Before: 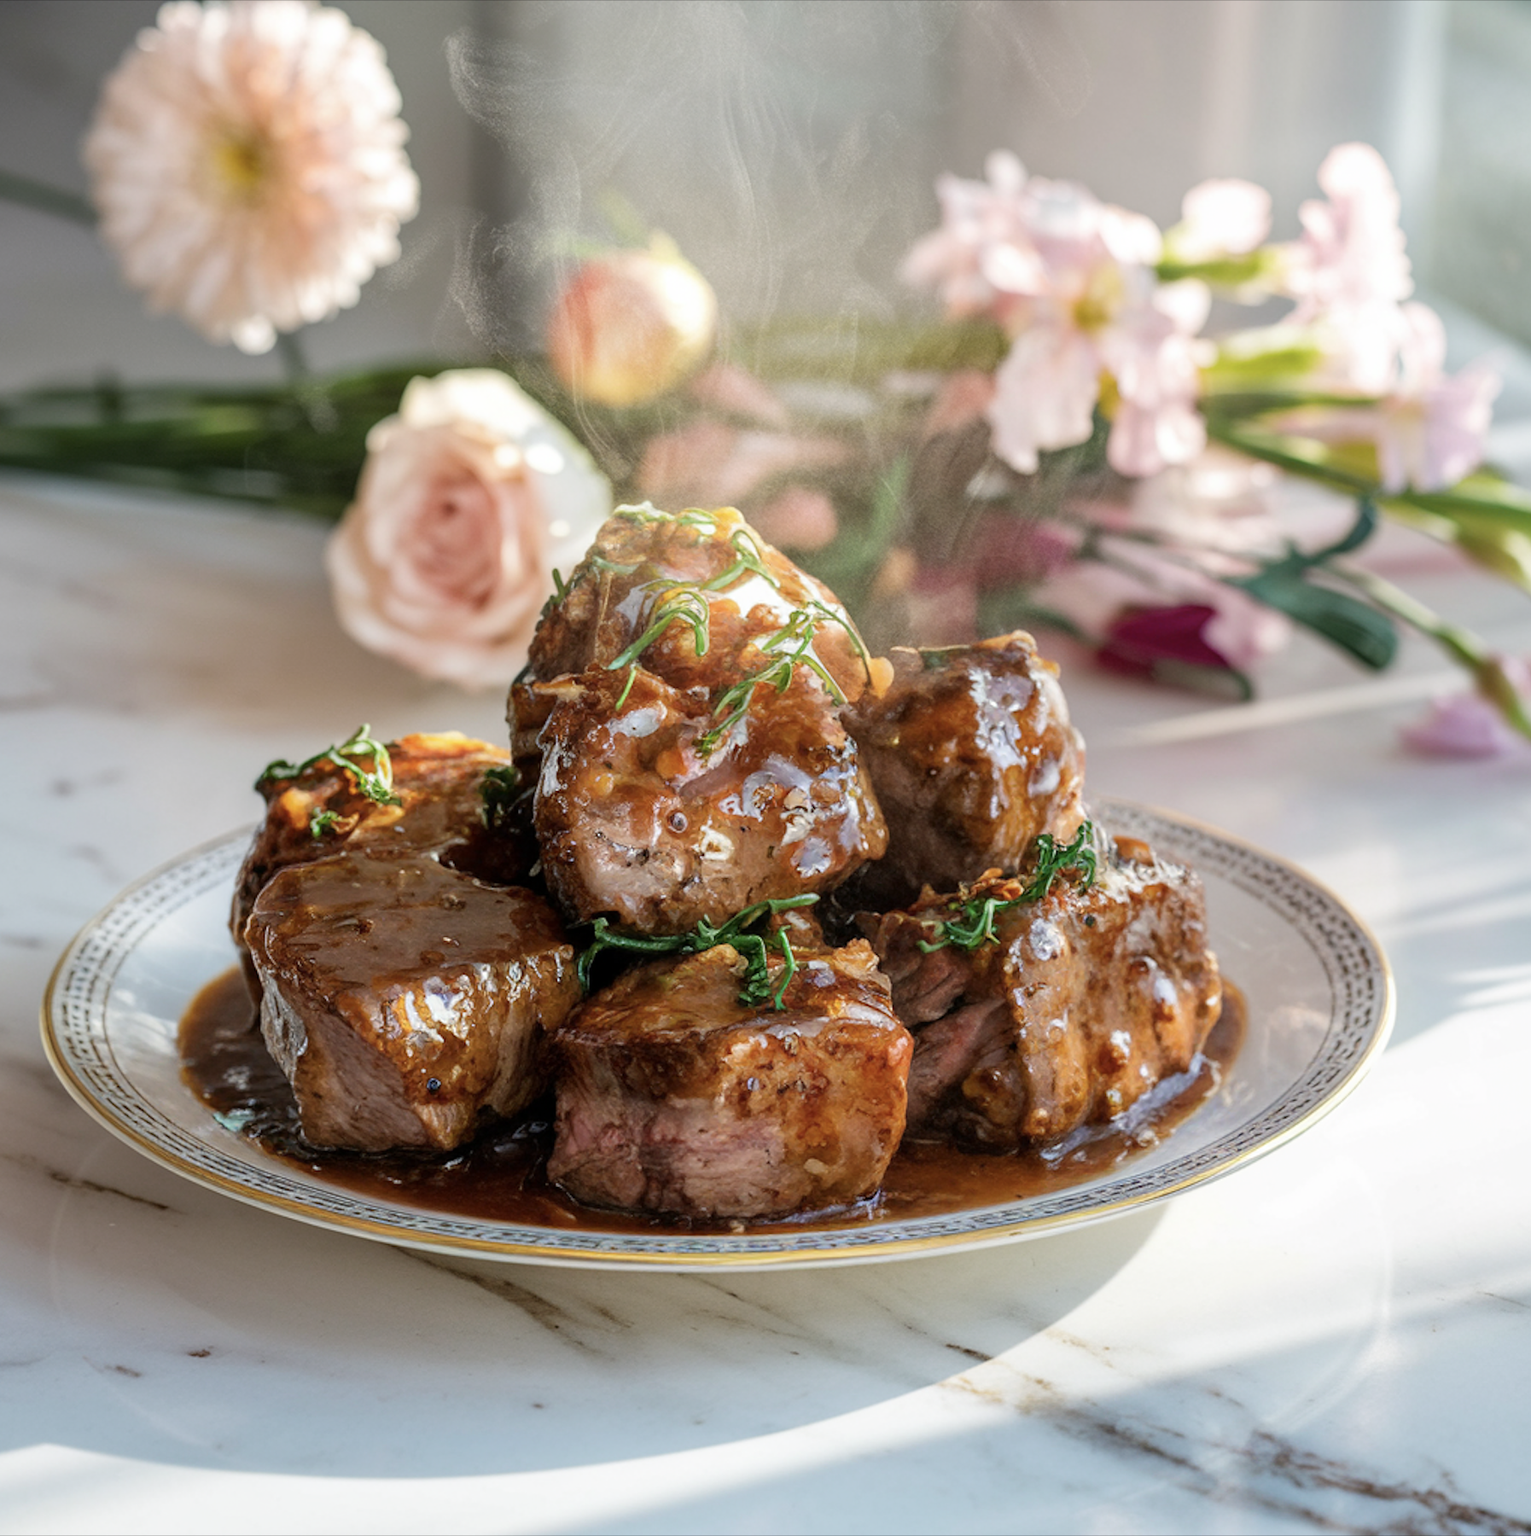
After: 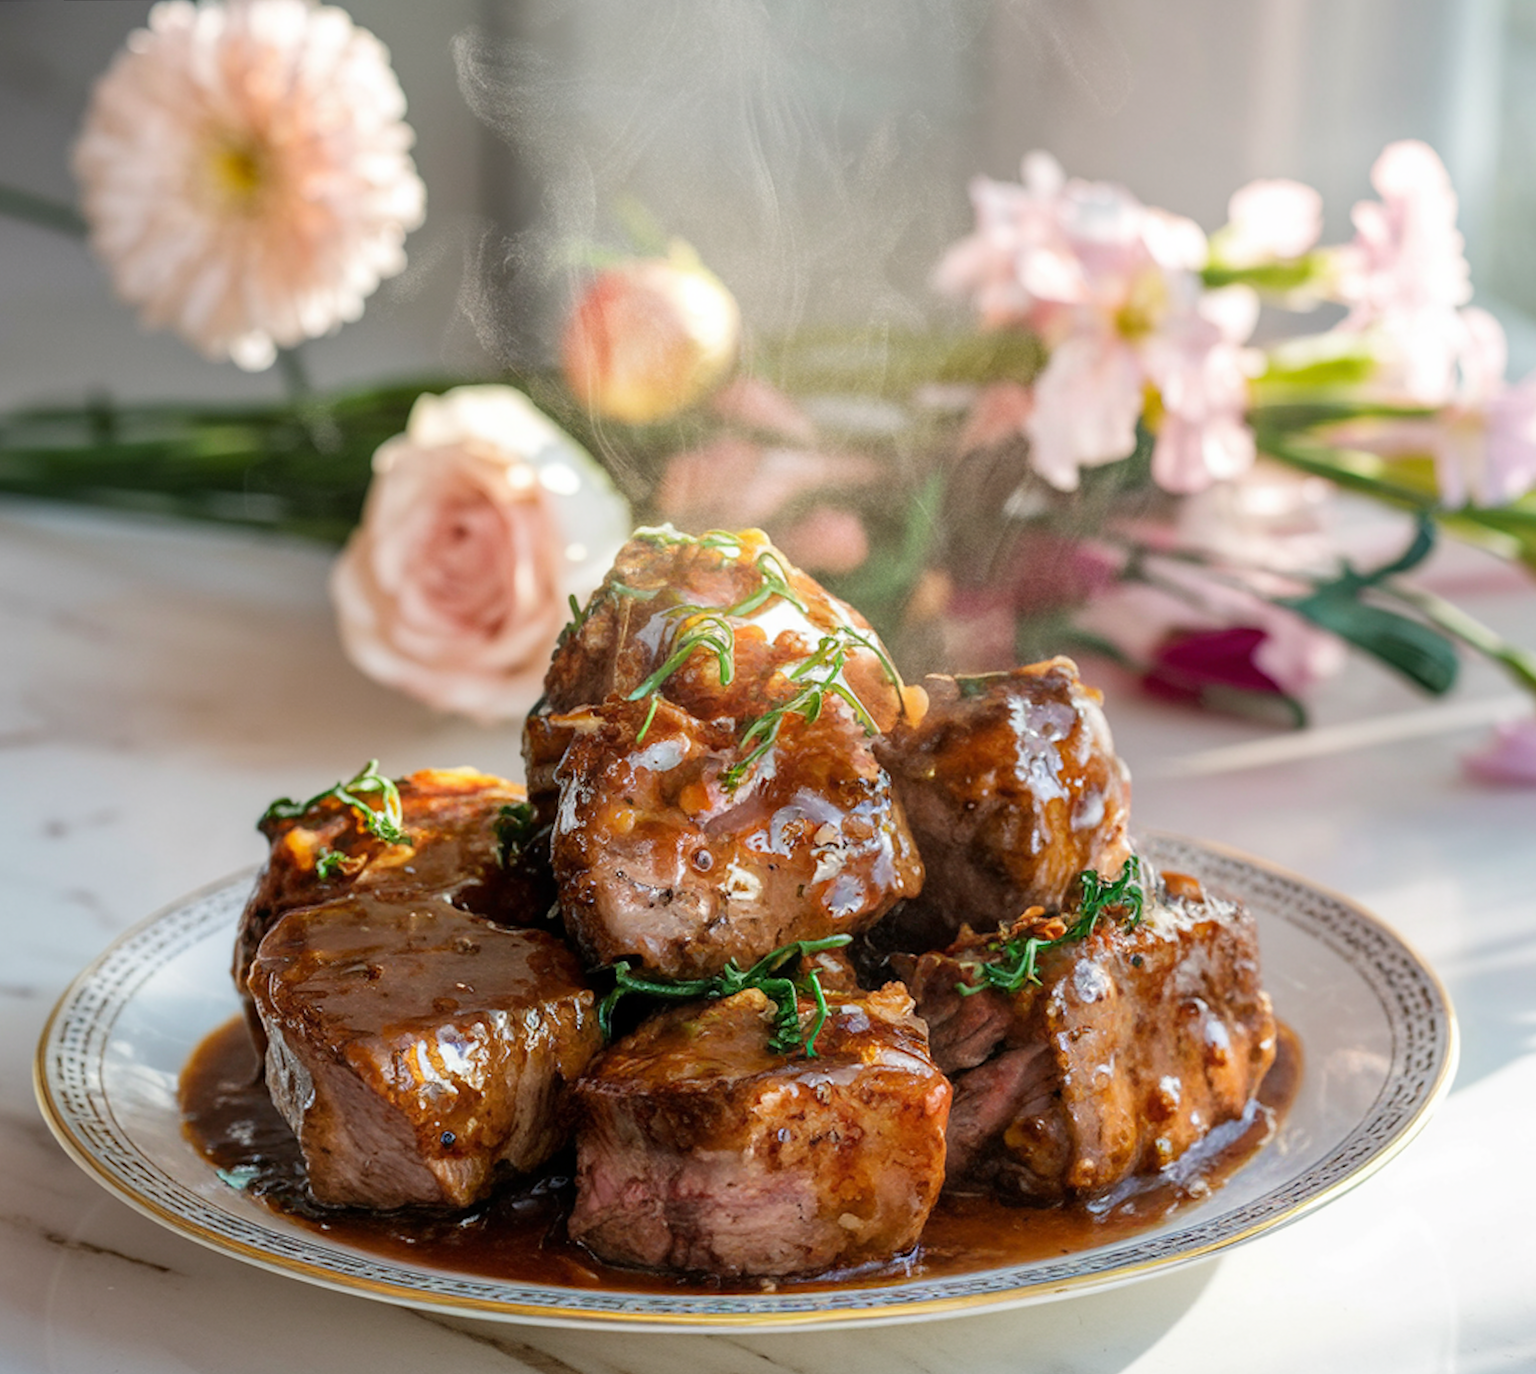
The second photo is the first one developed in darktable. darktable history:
crop and rotate: angle 0.424°, left 0.339%, right 3.556%, bottom 14.302%
